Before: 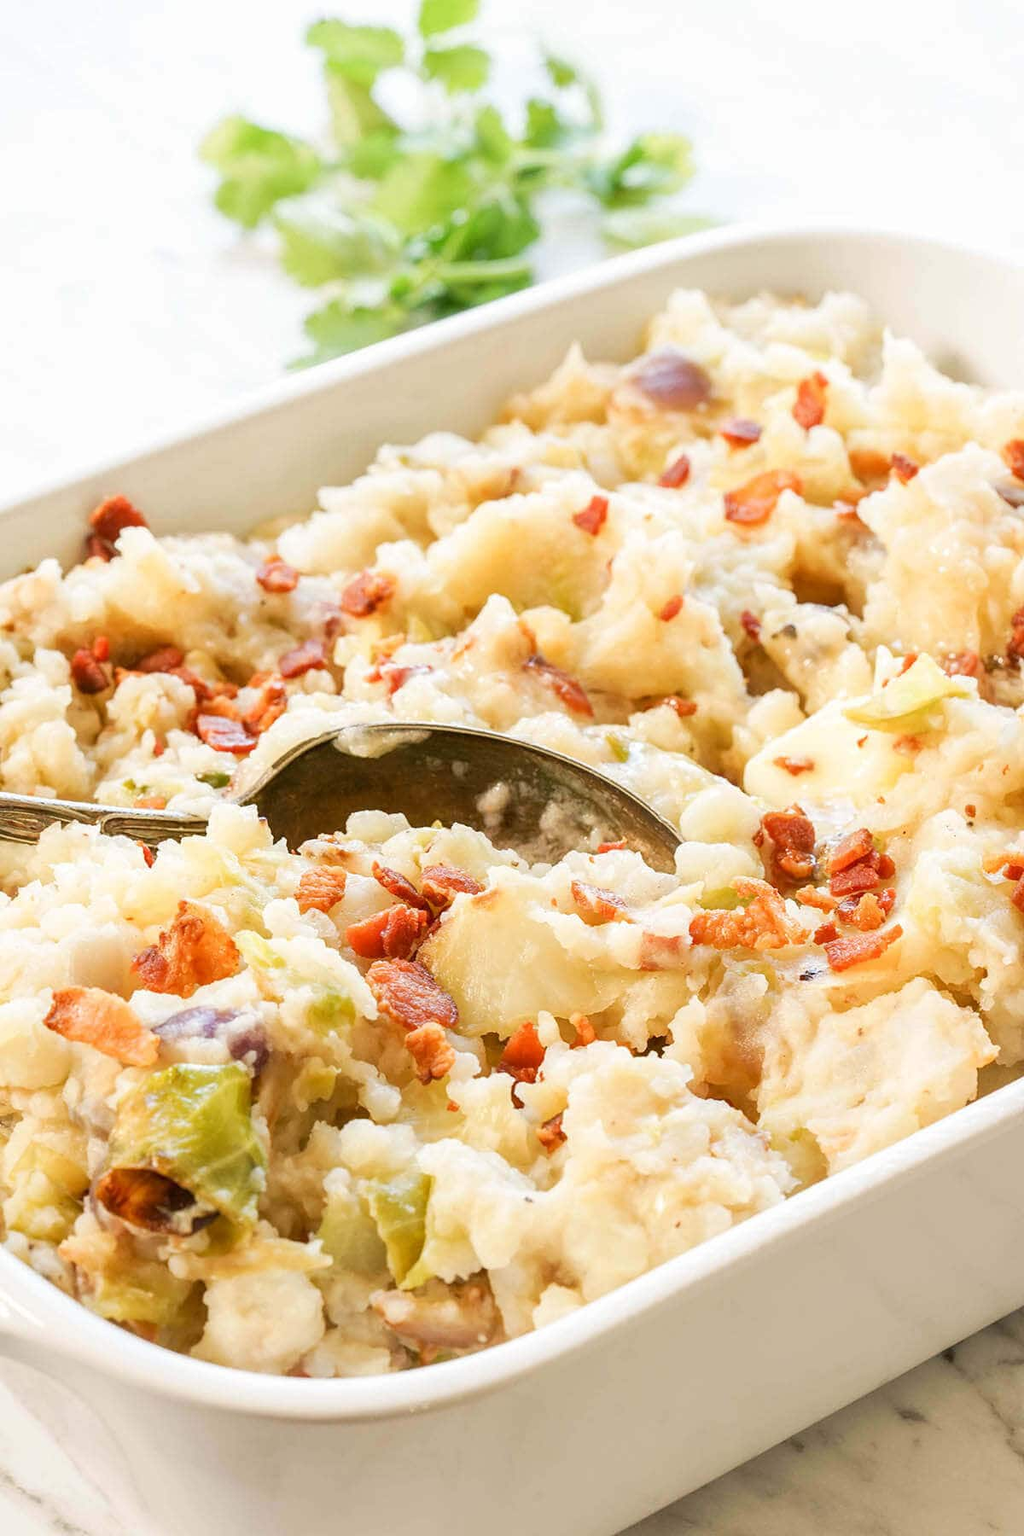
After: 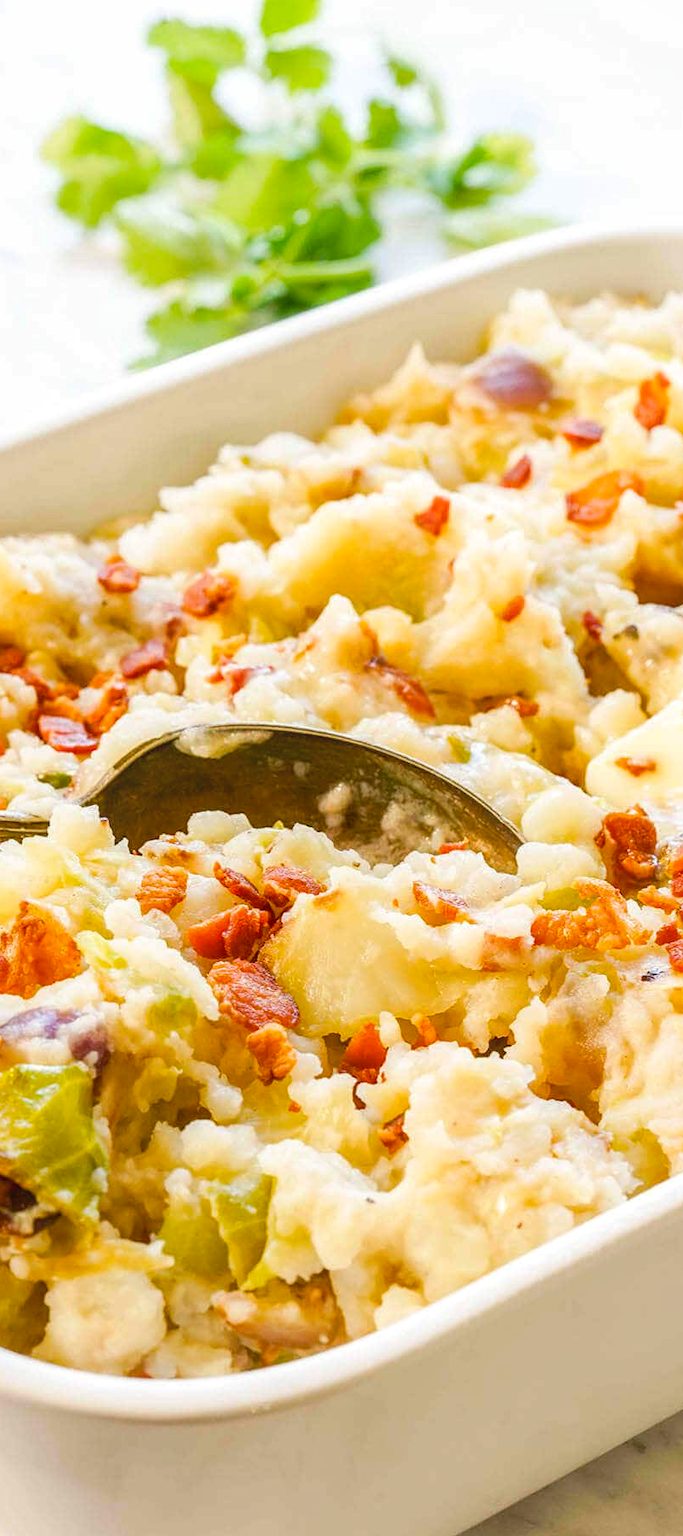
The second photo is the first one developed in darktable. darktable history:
local contrast: detail 110%
color balance rgb: perceptual saturation grading › global saturation 34.05%, global vibrance 5.56%
crop and rotate: left 15.546%, right 17.787%
